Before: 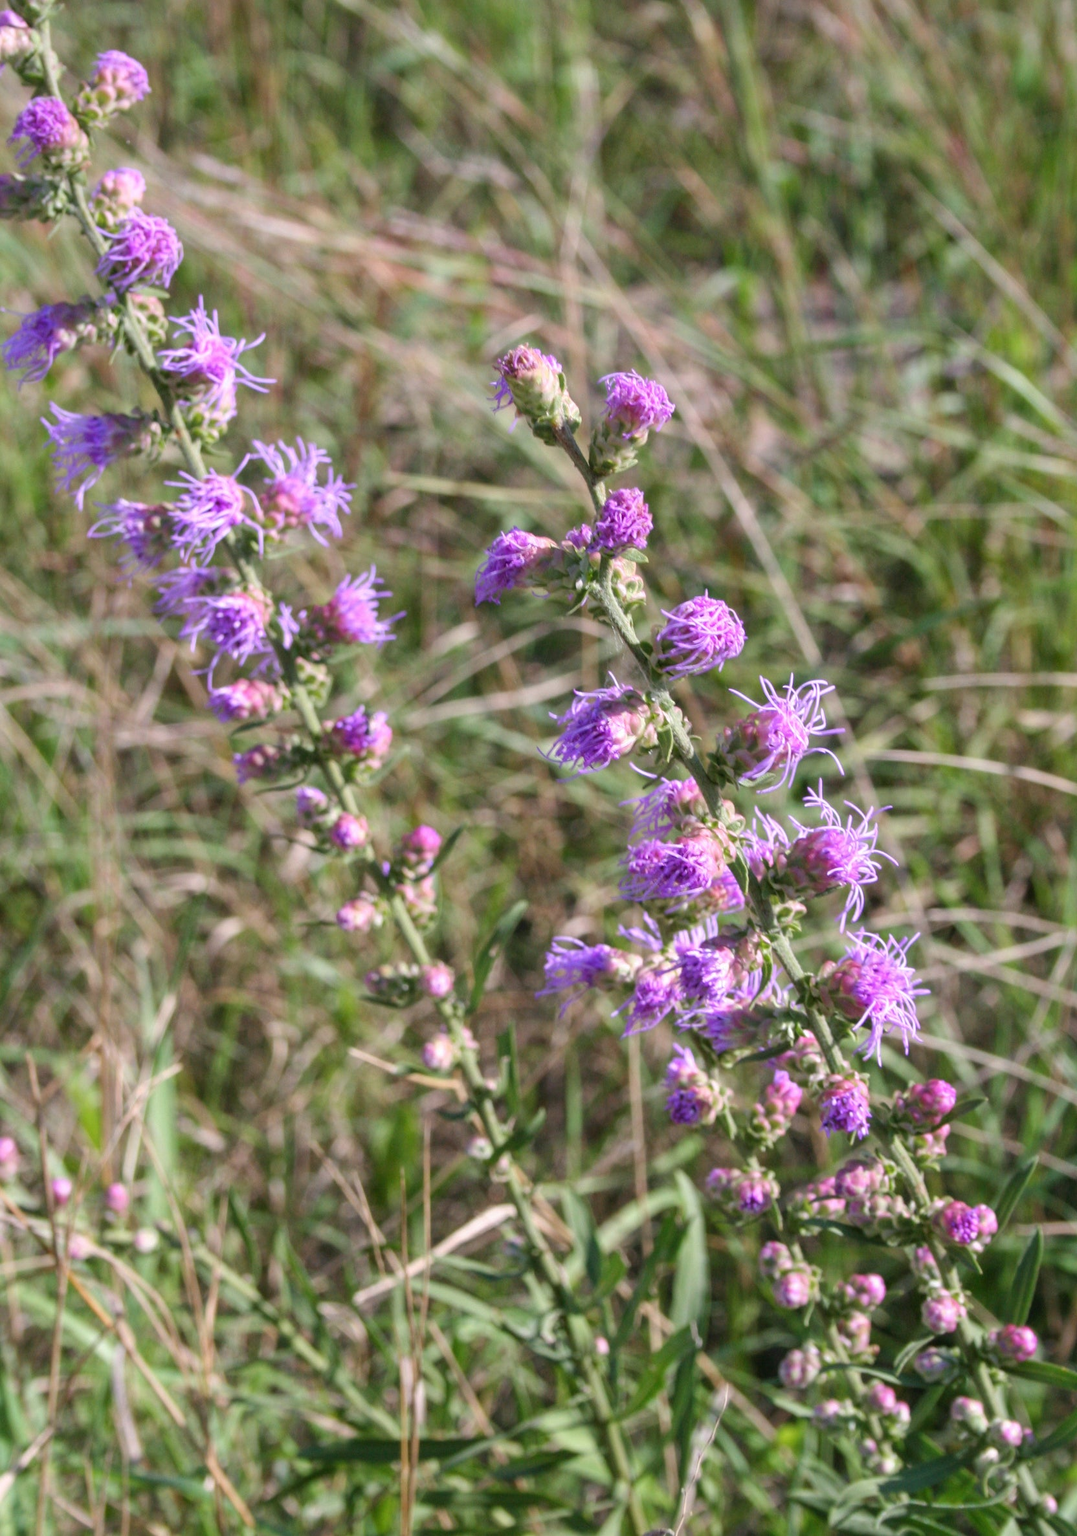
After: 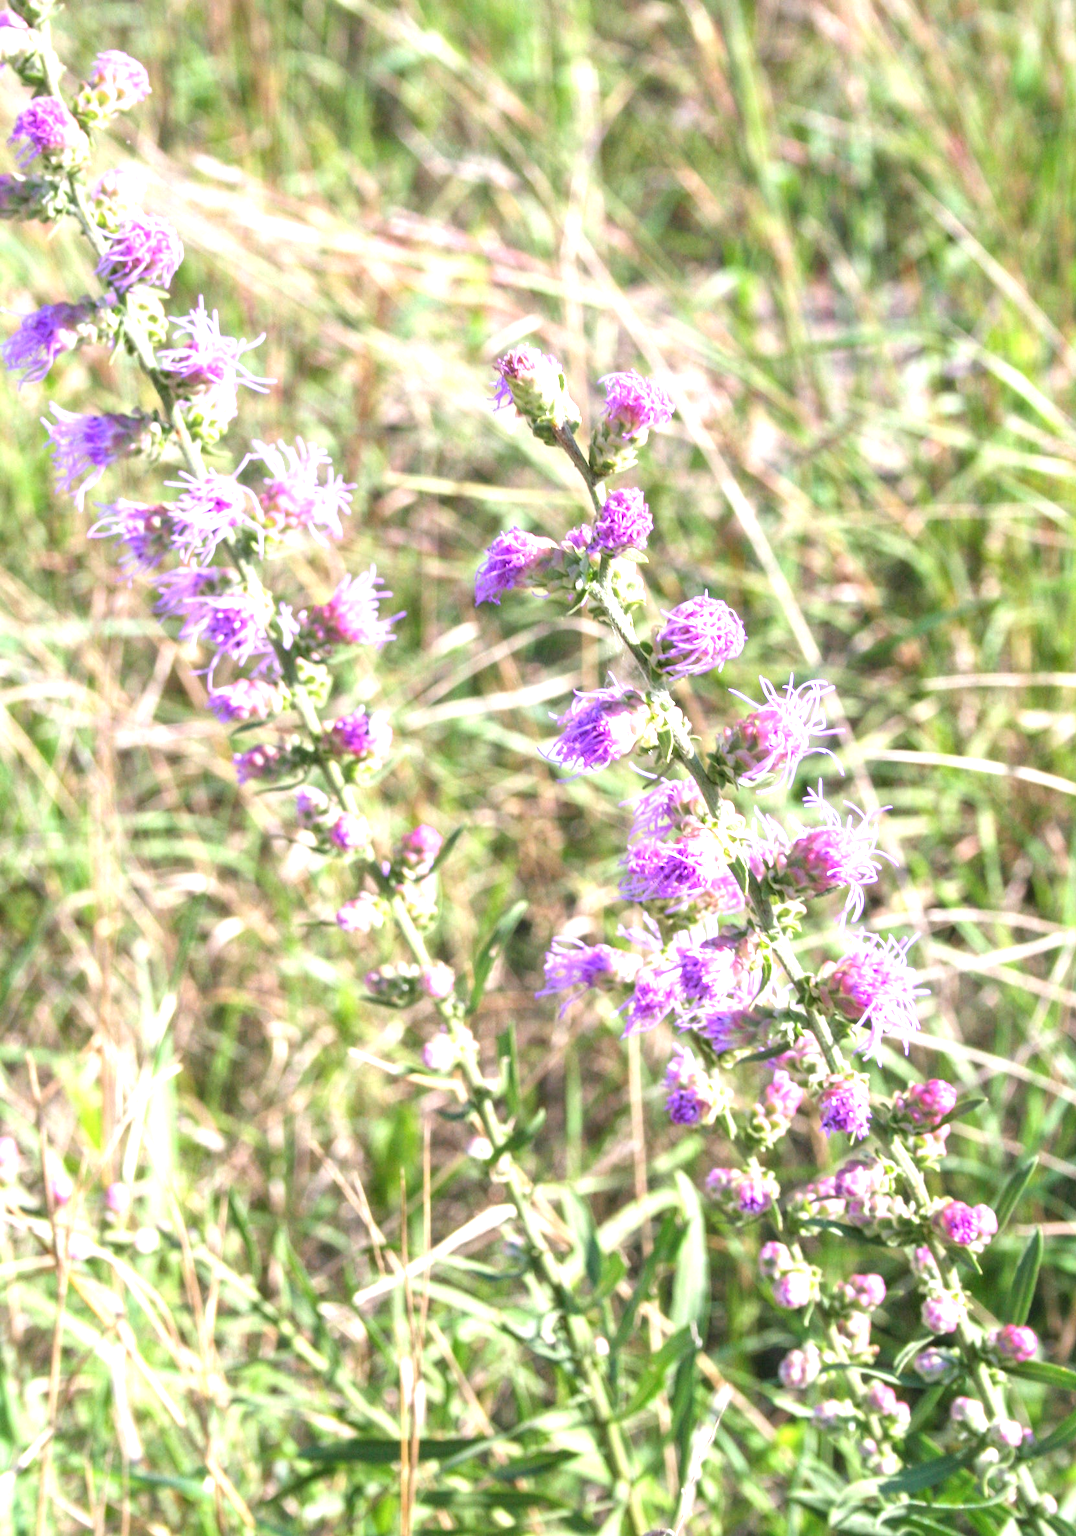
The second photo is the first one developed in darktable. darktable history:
exposure: exposure 1.519 EV, compensate exposure bias true, compensate highlight preservation false
